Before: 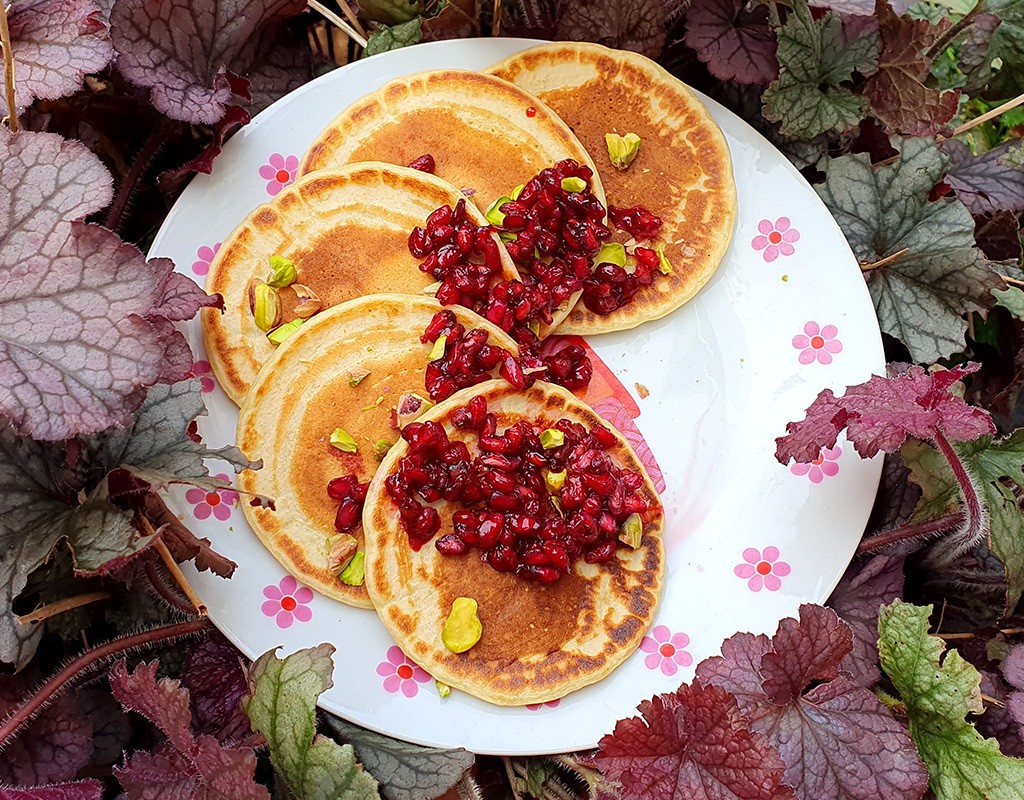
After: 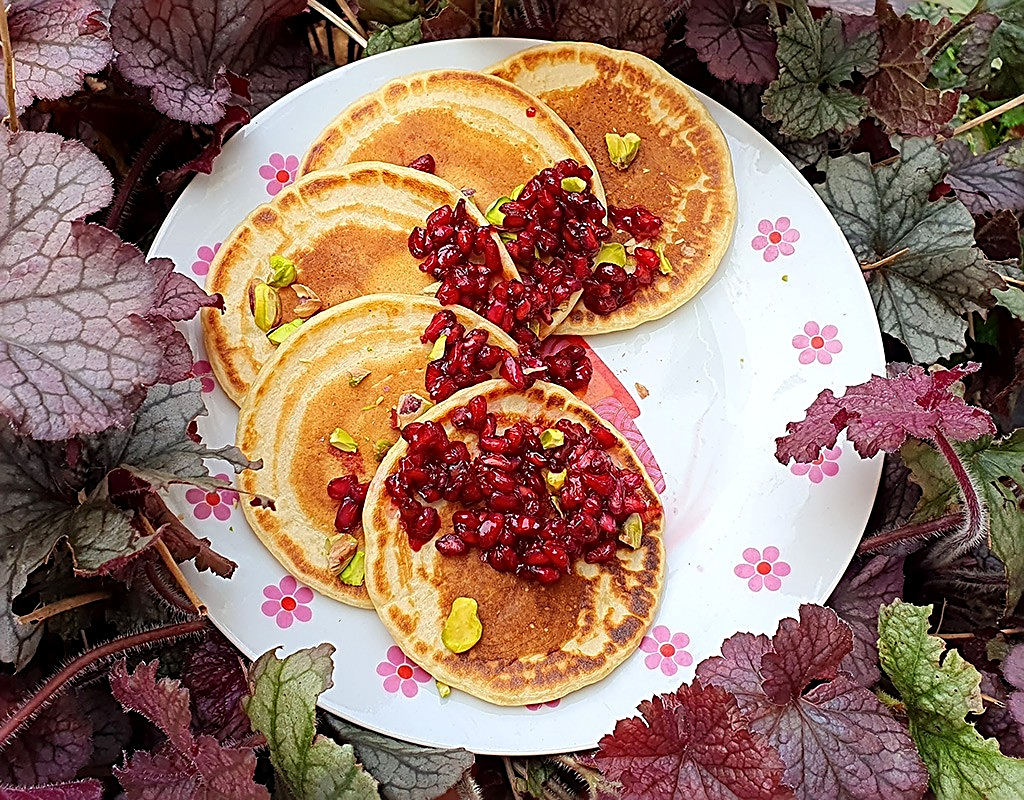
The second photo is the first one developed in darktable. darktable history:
sharpen: radius 2.706, amount 0.653
